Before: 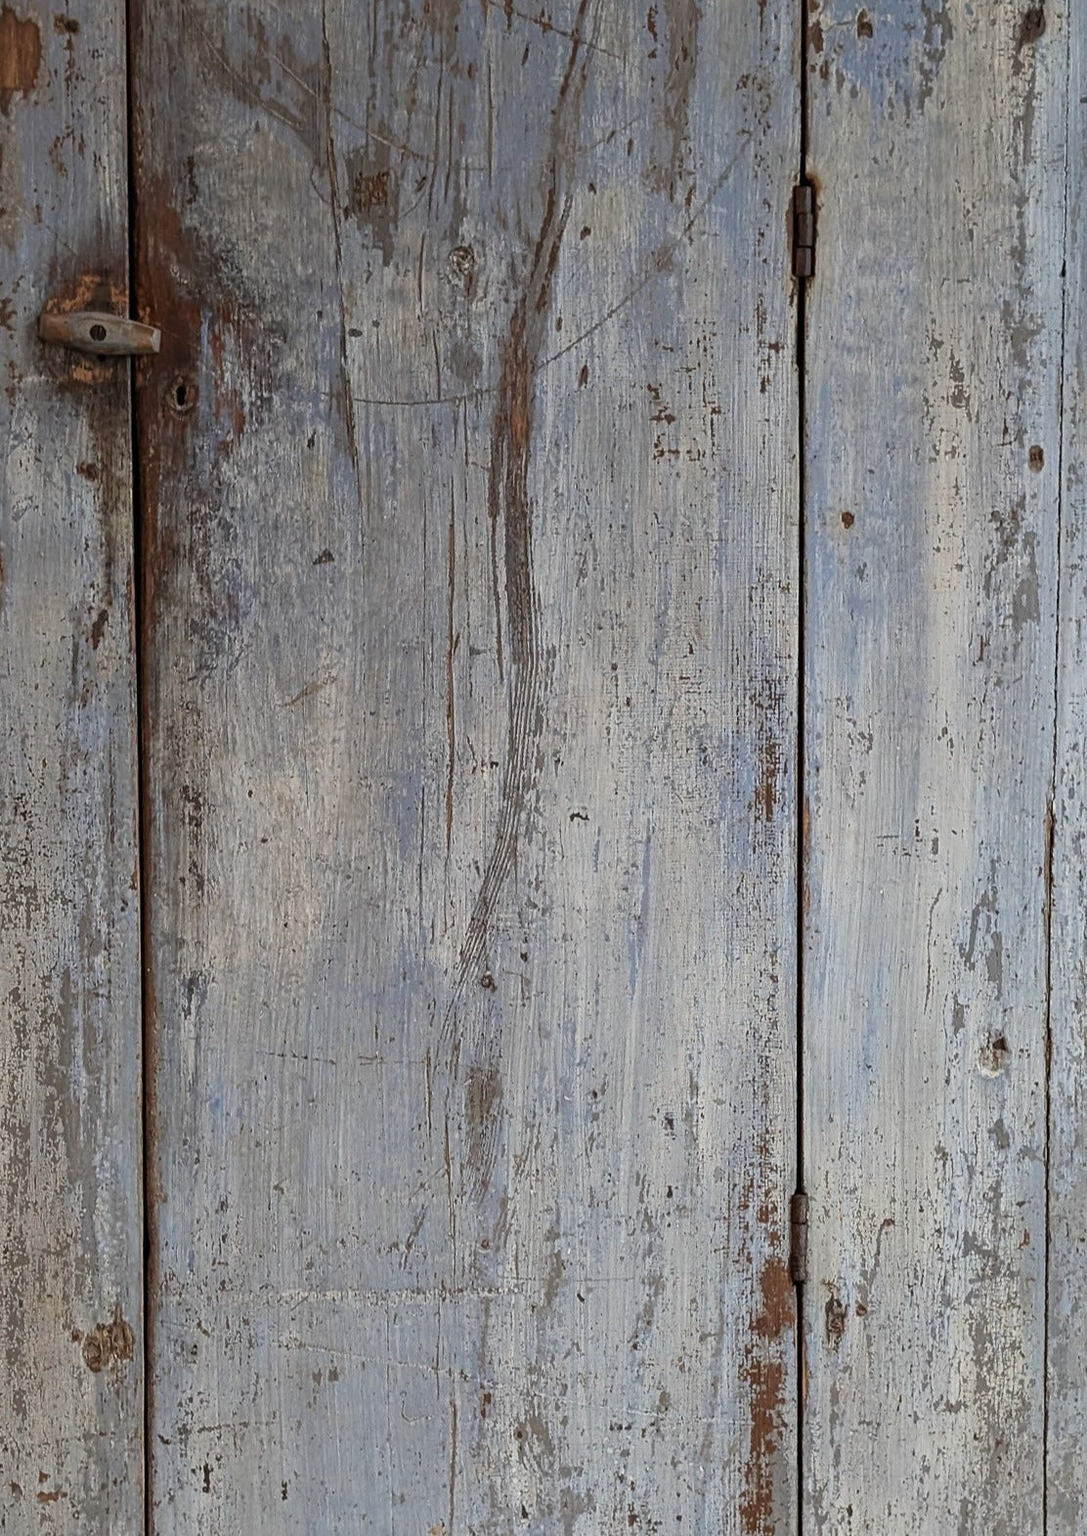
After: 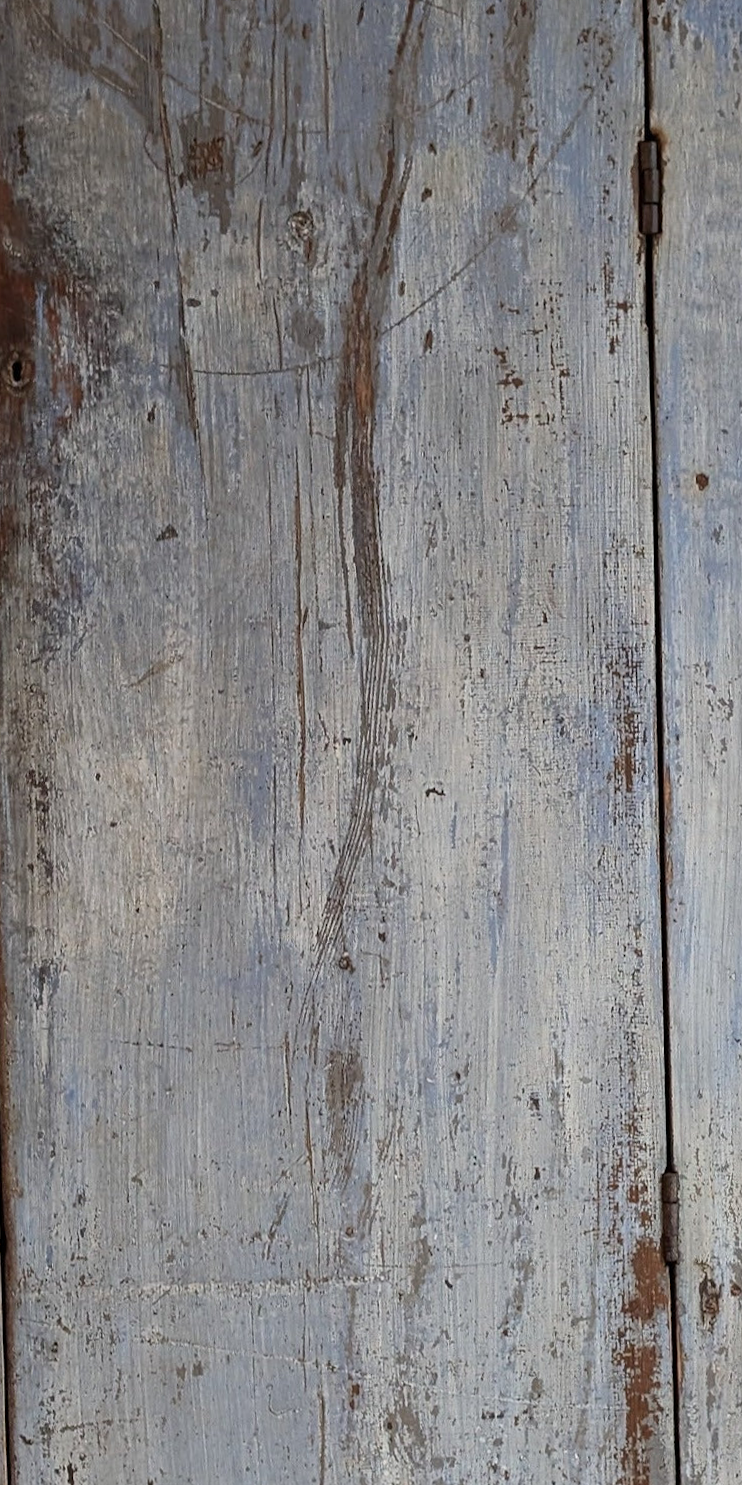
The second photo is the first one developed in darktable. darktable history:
crop and rotate: left 14.436%, right 18.898%
rotate and perspective: rotation -1.42°, crop left 0.016, crop right 0.984, crop top 0.035, crop bottom 0.965
